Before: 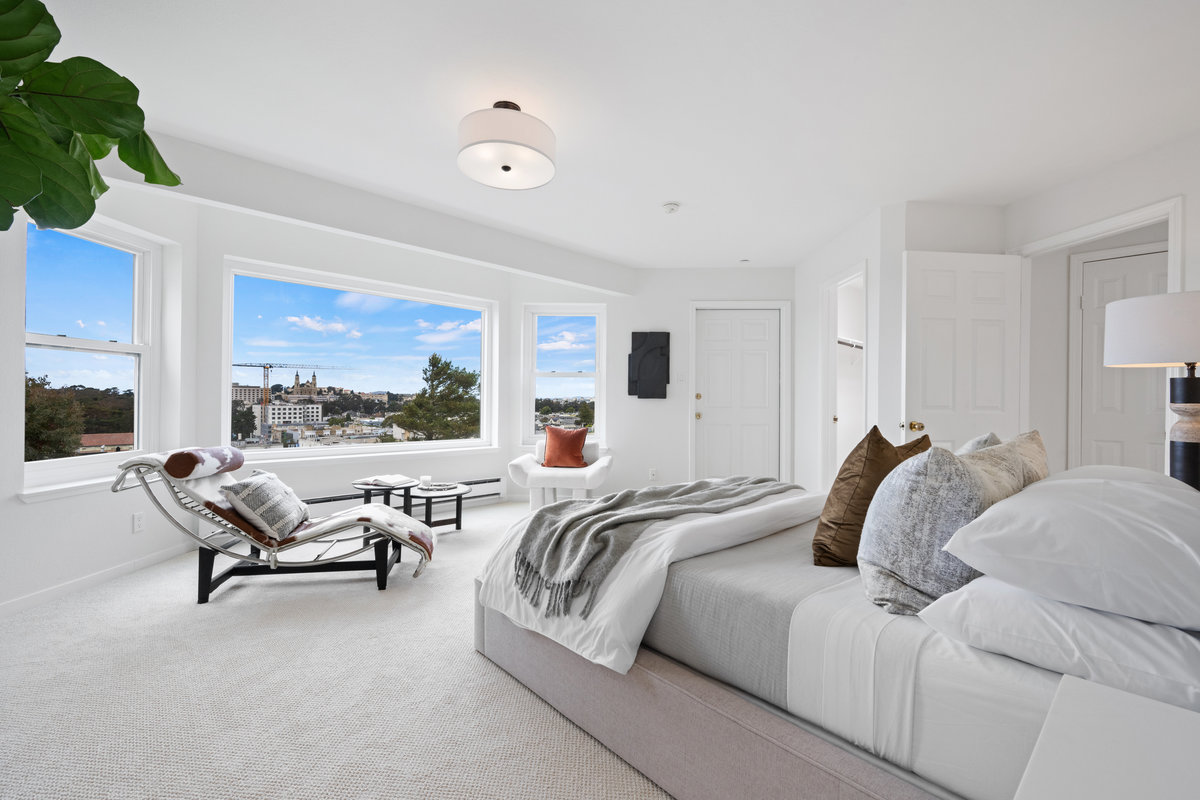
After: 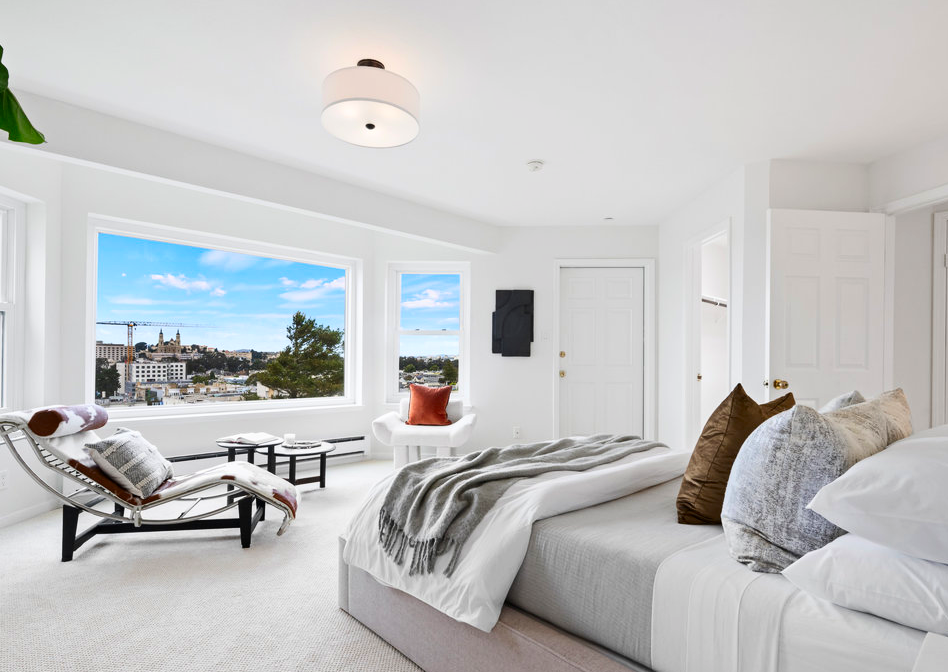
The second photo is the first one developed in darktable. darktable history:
contrast brightness saturation: contrast 0.166, saturation 0.318
crop: left 11.338%, top 5.277%, right 9.579%, bottom 10.647%
